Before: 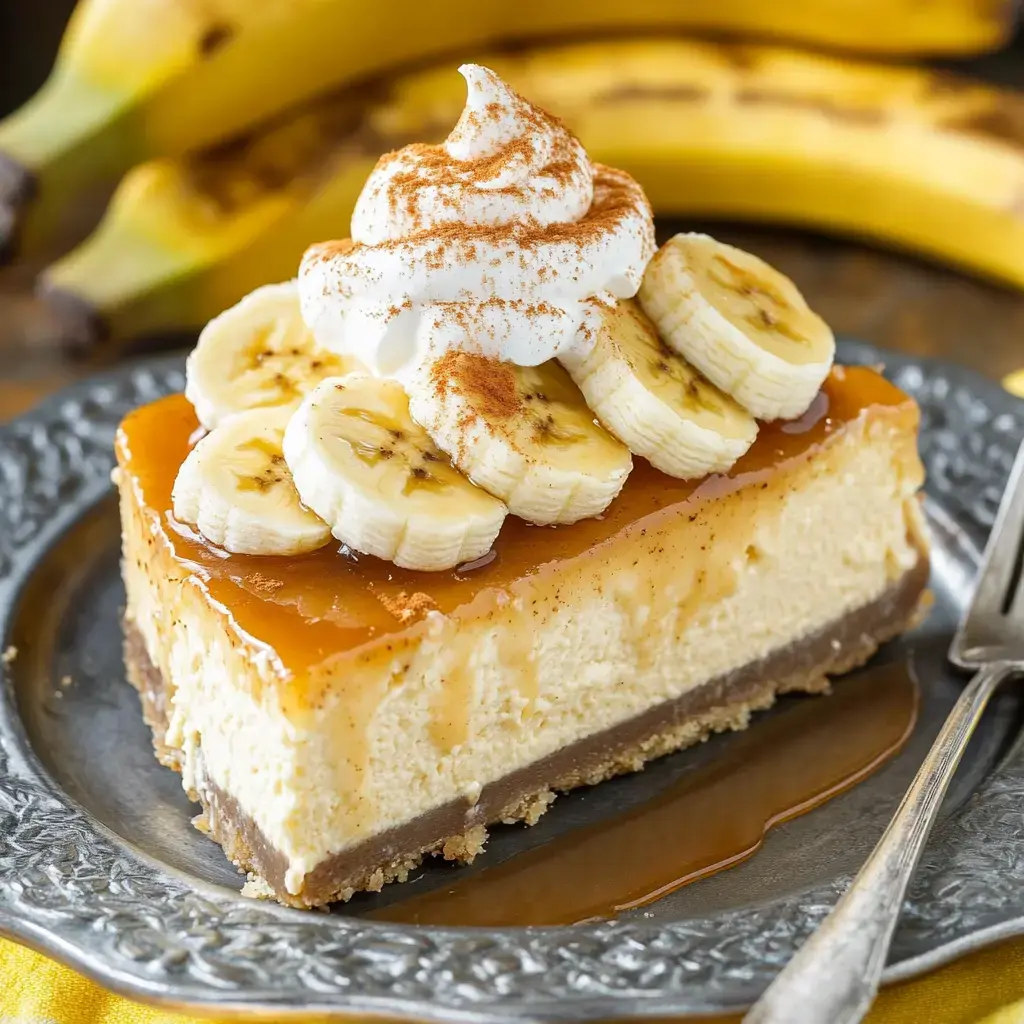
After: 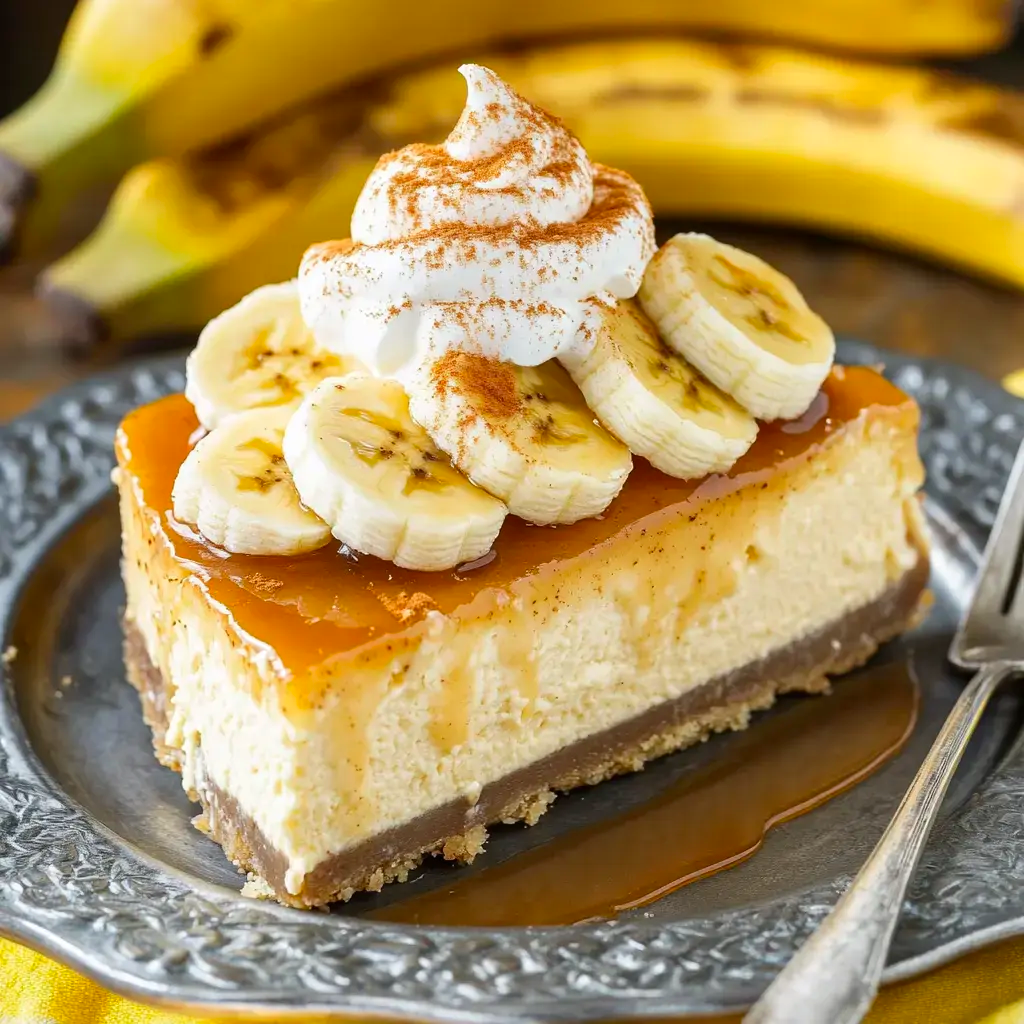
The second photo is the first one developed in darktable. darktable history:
contrast brightness saturation: contrast 0.041, saturation 0.161
